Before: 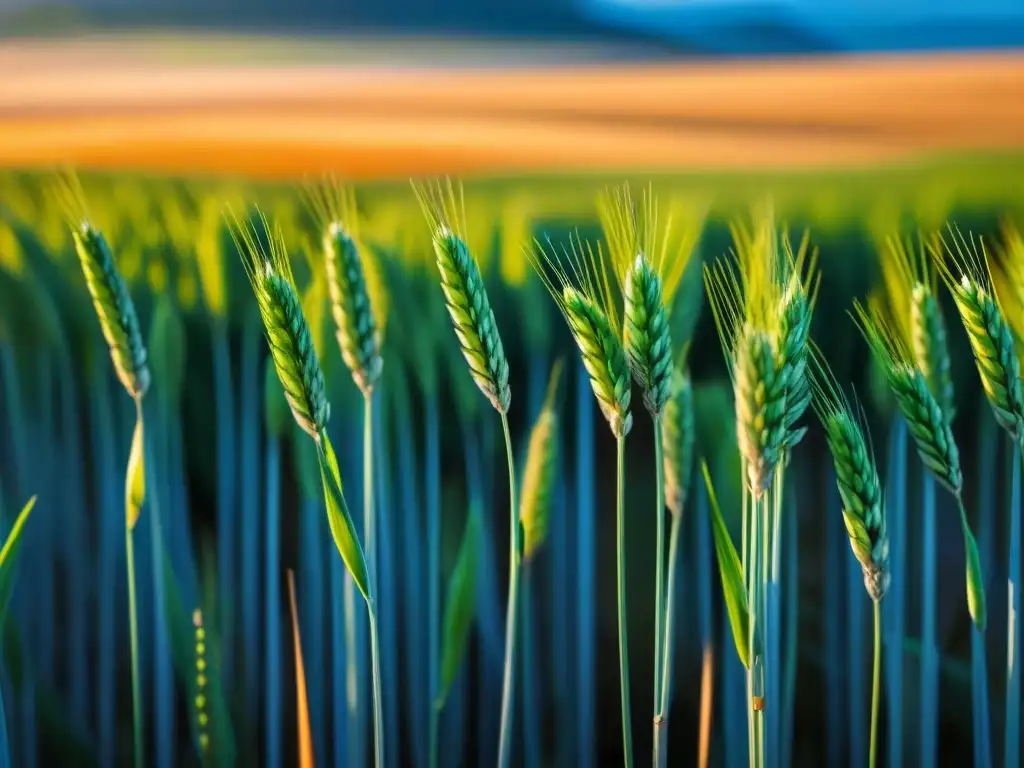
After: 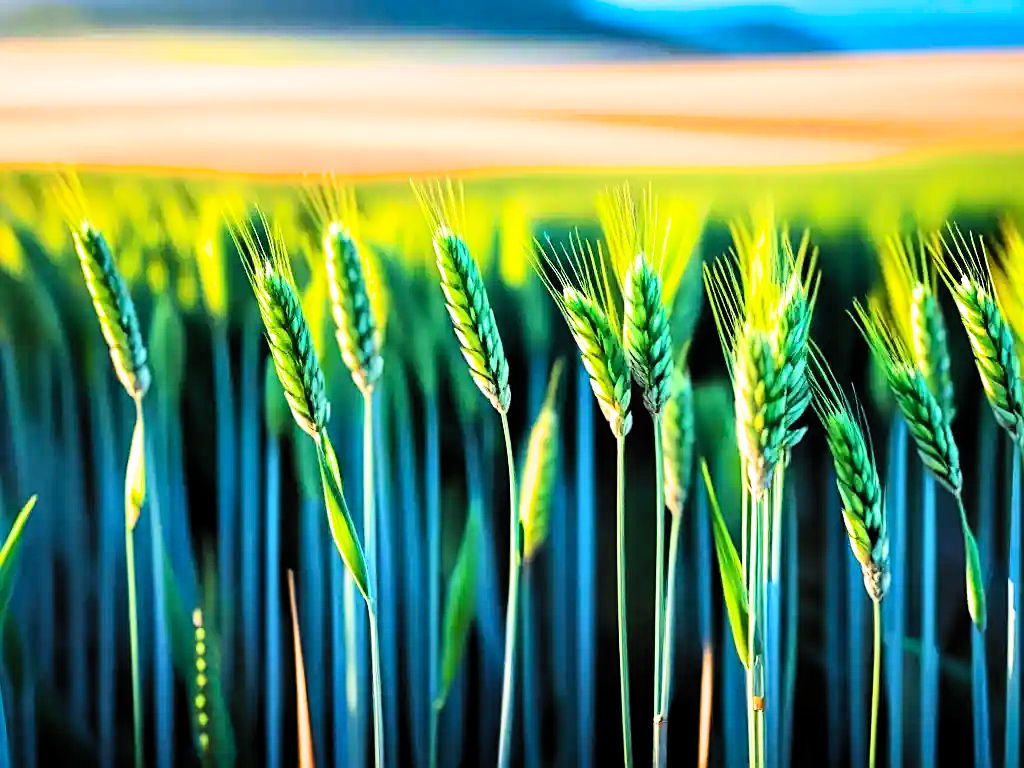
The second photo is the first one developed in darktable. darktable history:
filmic rgb: black relative exposure -6.29 EV, white relative exposure 2.79 EV, threshold 3.03 EV, target black luminance 0%, hardness 4.59, latitude 67.98%, contrast 1.288, shadows ↔ highlights balance -3.41%, enable highlight reconstruction true
sharpen: on, module defaults
exposure: black level correction 0, exposure 0.692 EV, compensate highlight preservation false
contrast brightness saturation: contrast 0.204, brightness 0.164, saturation 0.217
